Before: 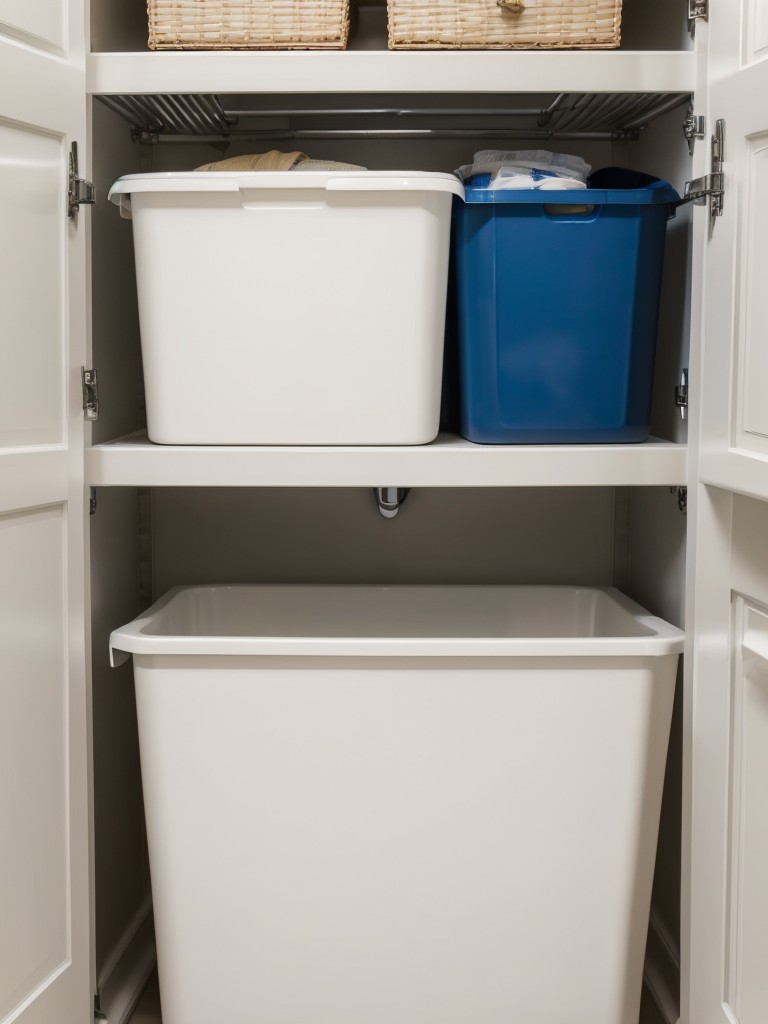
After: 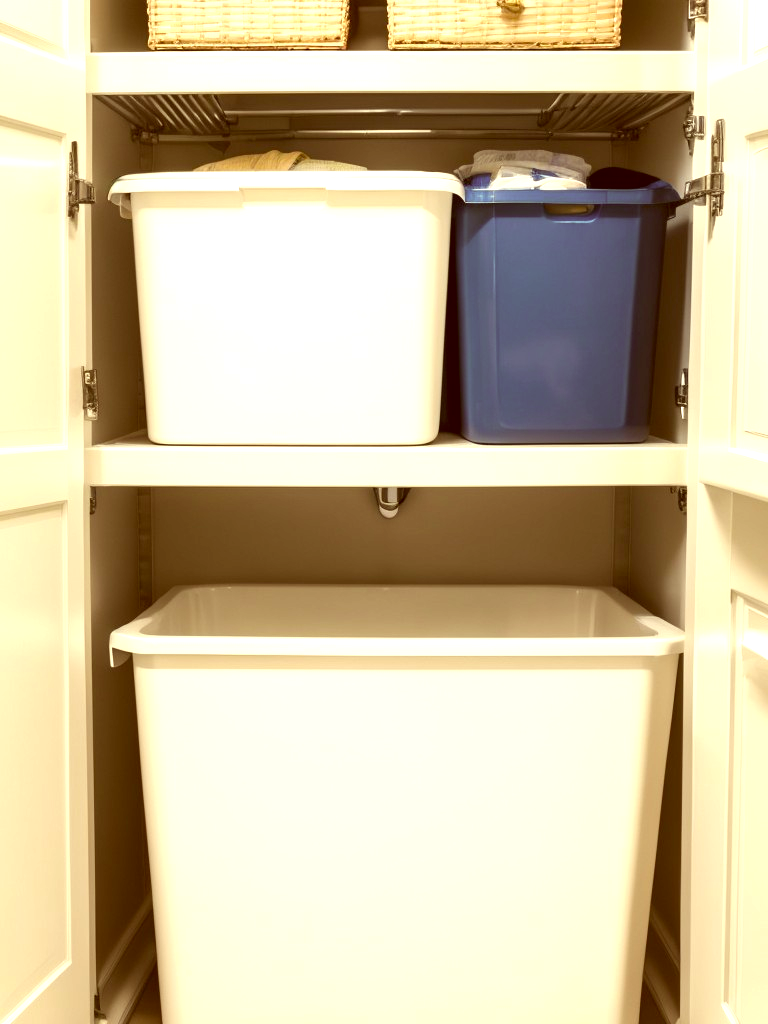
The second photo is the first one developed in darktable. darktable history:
exposure: black level correction 0.001, exposure 1.05 EV, compensate exposure bias true, compensate highlight preservation false
color correction: highlights a* 1.12, highlights b* 24.26, shadows a* 15.58, shadows b* 24.26
white balance: red 0.982, blue 1.018
